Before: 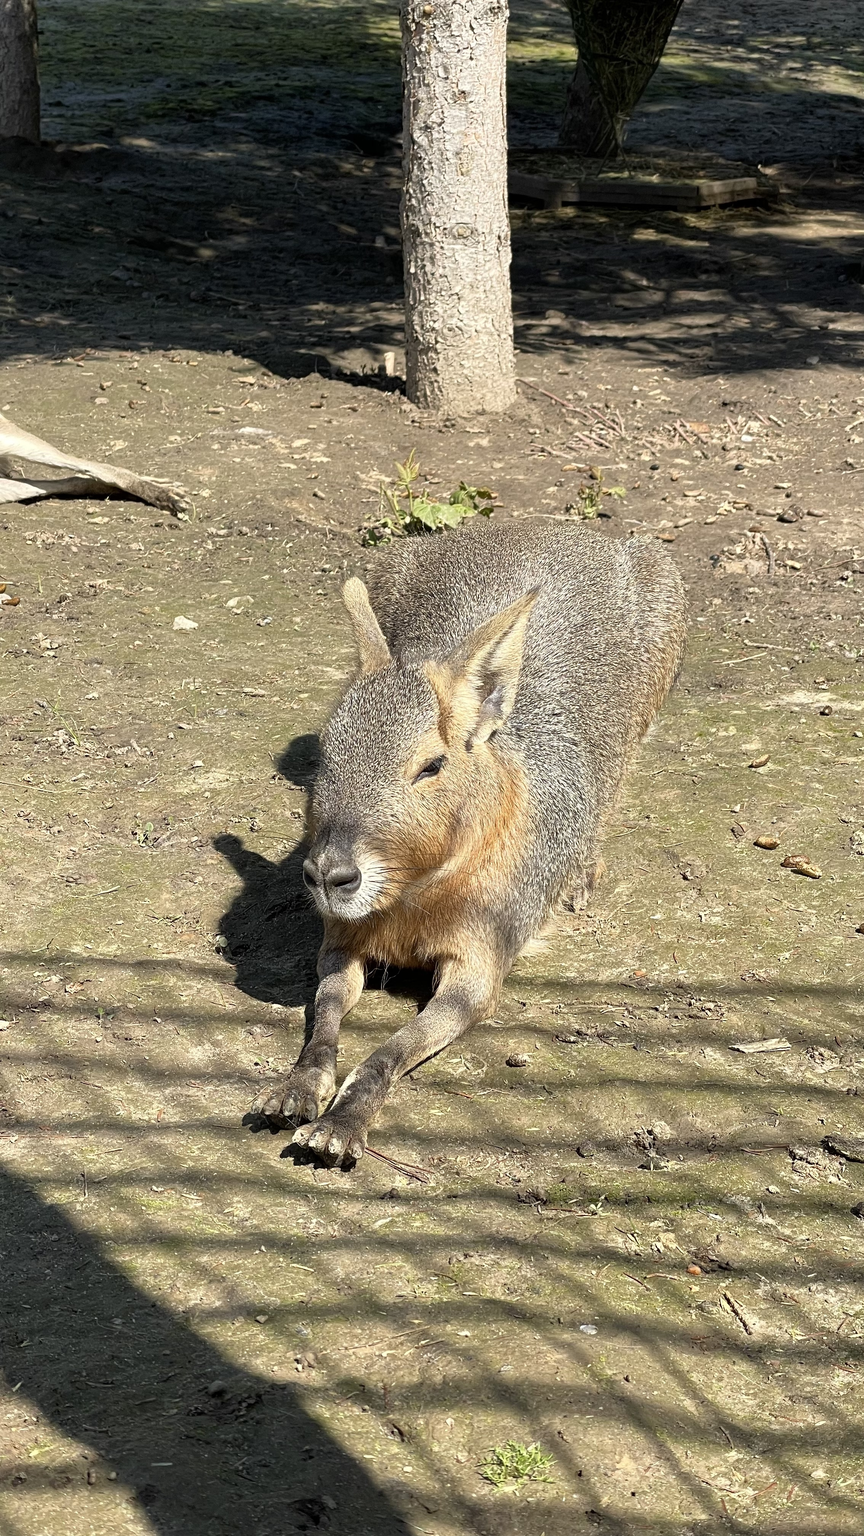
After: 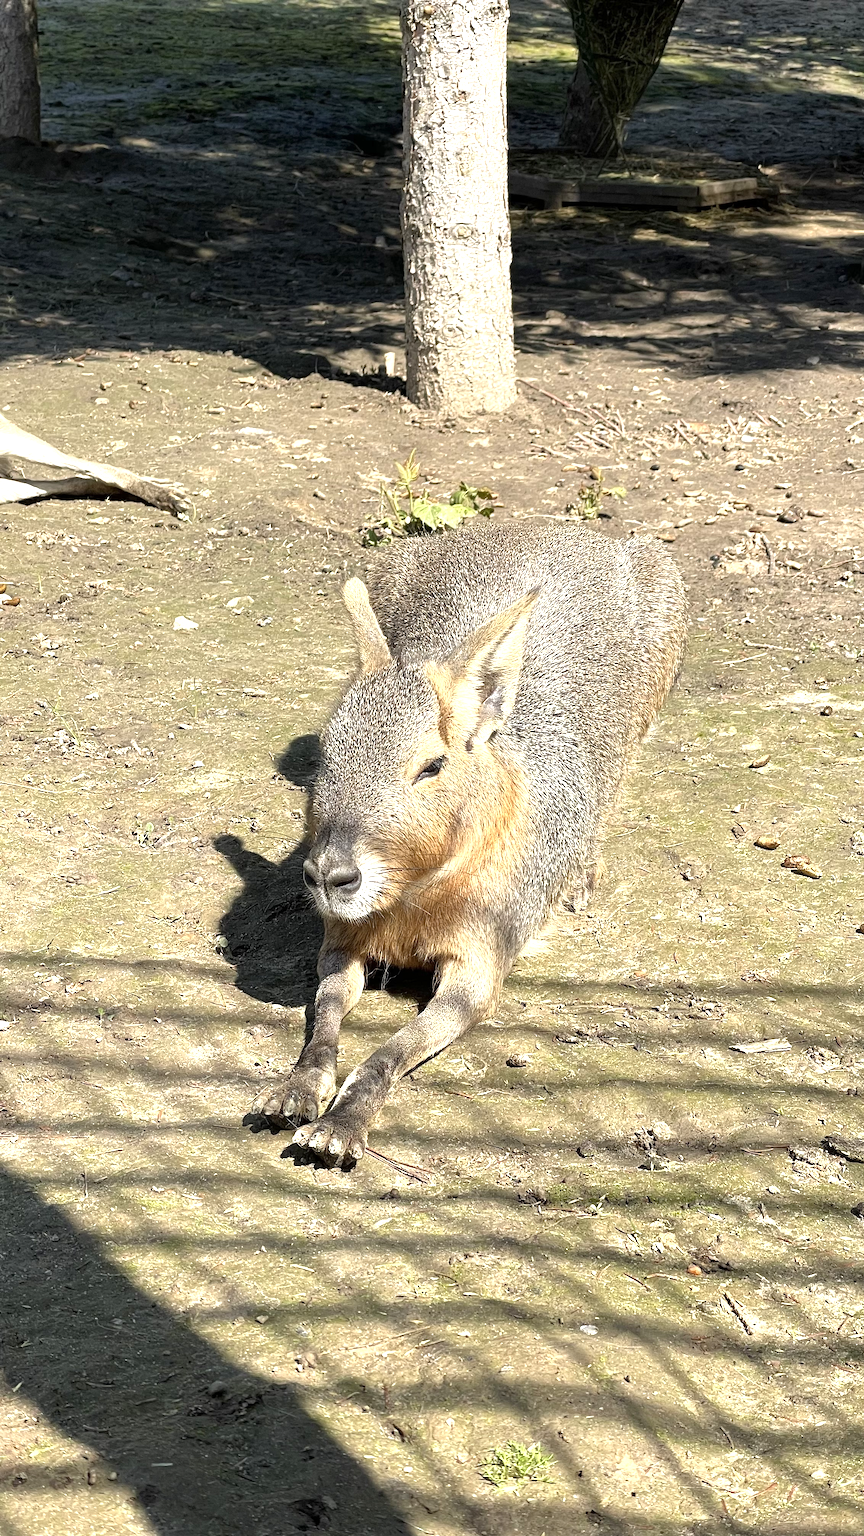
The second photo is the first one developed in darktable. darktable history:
exposure: exposure 0.659 EV, compensate highlight preservation false
